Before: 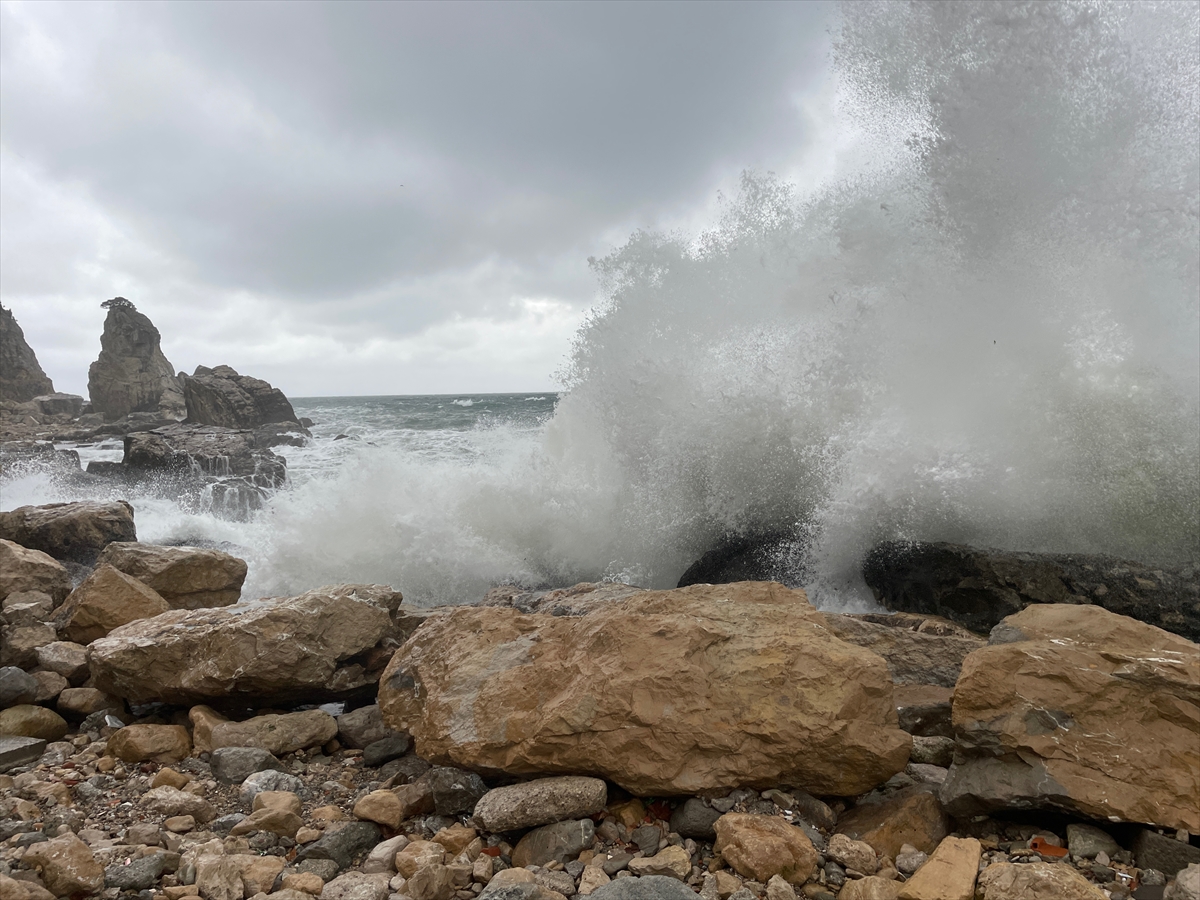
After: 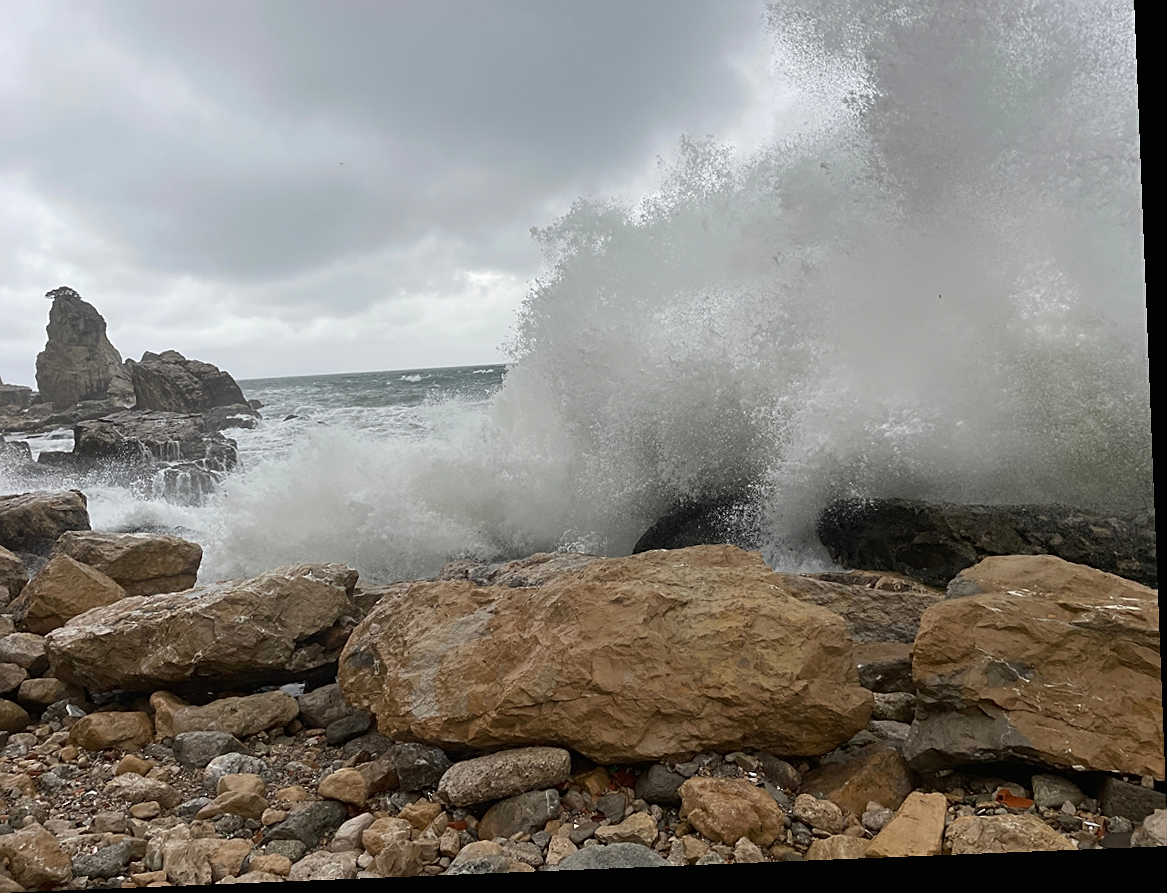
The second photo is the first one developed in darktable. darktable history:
crop and rotate: angle 2.3°, left 5.504%, top 5.697%
contrast brightness saturation: contrast -0.012, brightness -0.014, saturation 0.043
sharpen: on, module defaults
